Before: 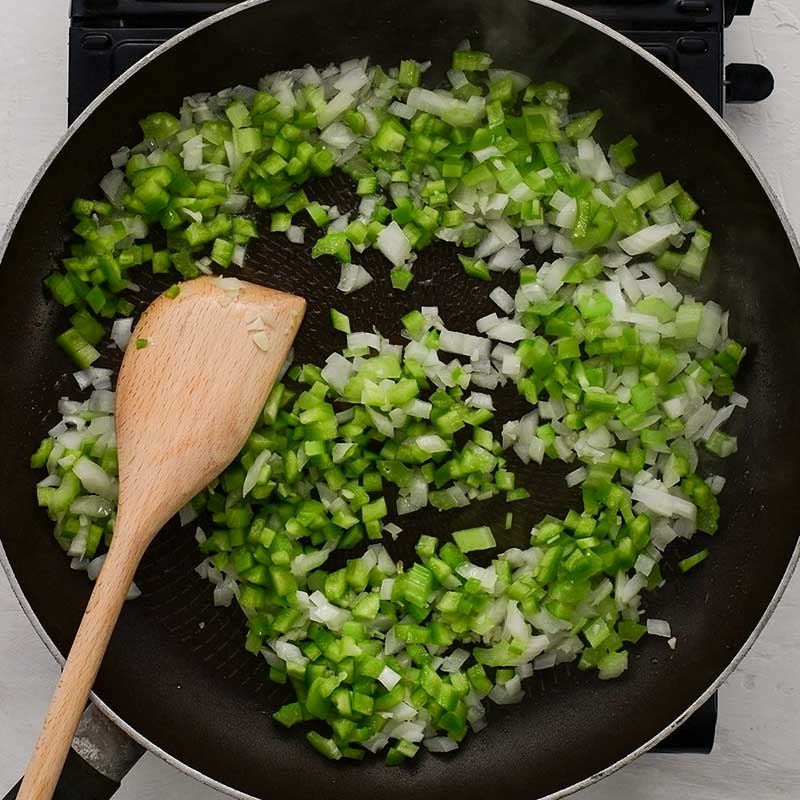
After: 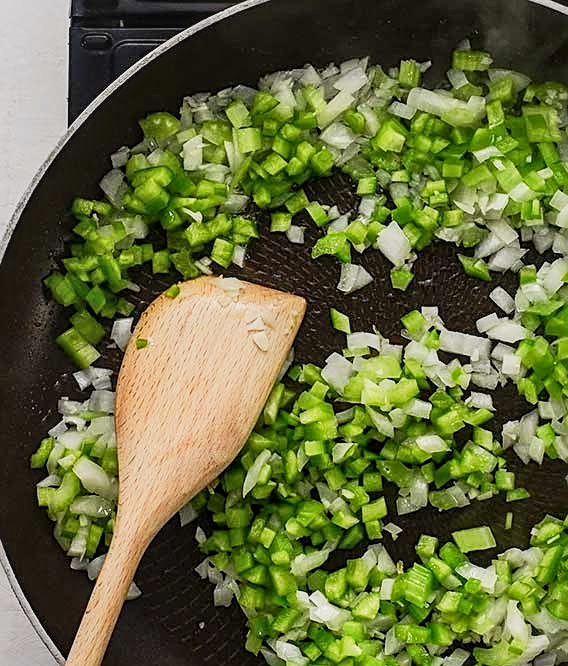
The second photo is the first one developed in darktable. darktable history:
local contrast: on, module defaults
base curve: curves: ch0 [(0, 0) (0.088, 0.125) (0.176, 0.251) (0.354, 0.501) (0.613, 0.749) (1, 0.877)], preserve colors none
crop: right 28.885%, bottom 16.626%
sharpen: on, module defaults
